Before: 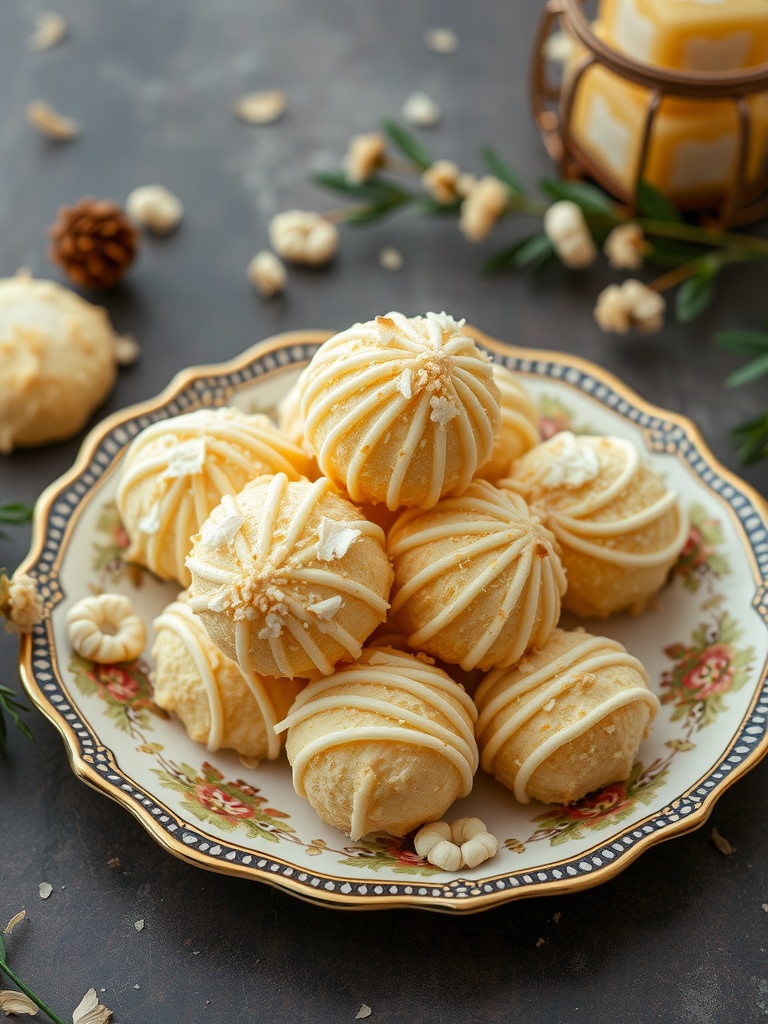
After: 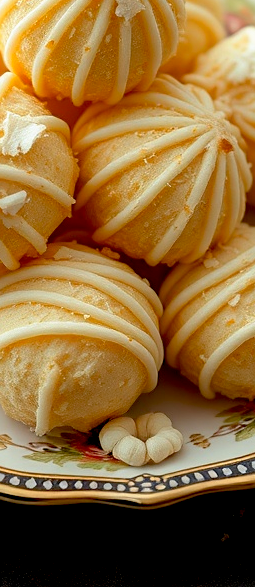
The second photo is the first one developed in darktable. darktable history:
base curve: curves: ch0 [(0.017, 0) (0.425, 0.441) (0.844, 0.933) (1, 1)], preserve colors none
sharpen: amount 0.213
crop: left 41.028%, top 39.595%, right 25.665%, bottom 2.989%
contrast equalizer: octaves 7, y [[0.46, 0.454, 0.451, 0.451, 0.455, 0.46], [0.5 ×6], [0.5 ×6], [0 ×6], [0 ×6]]
